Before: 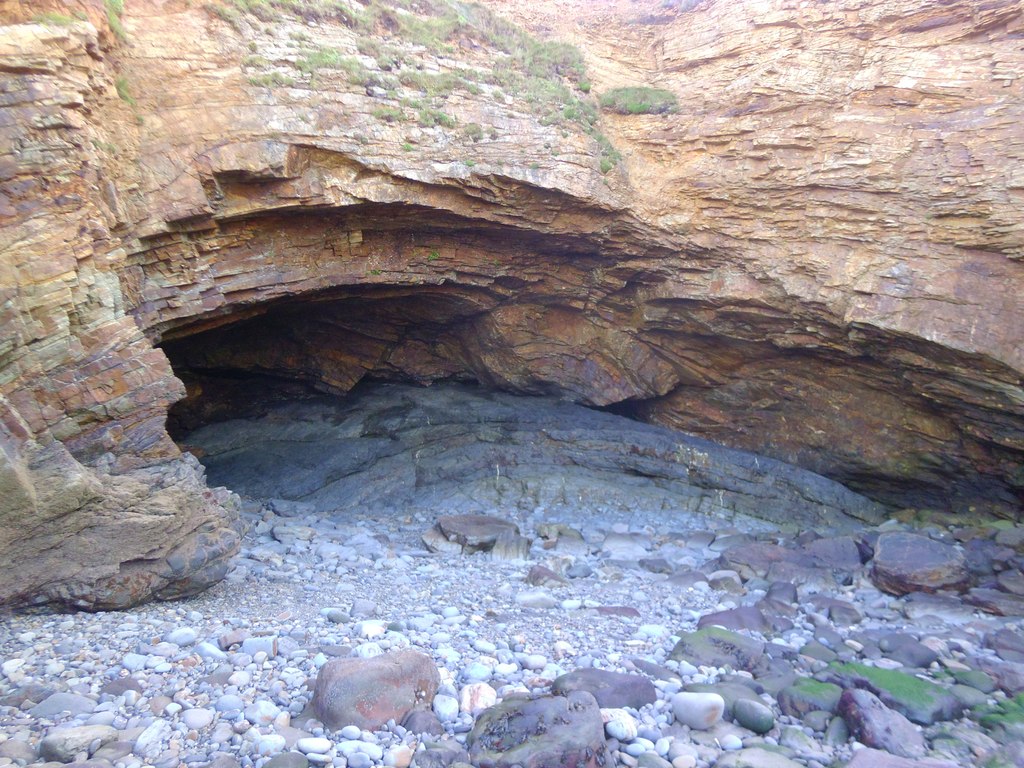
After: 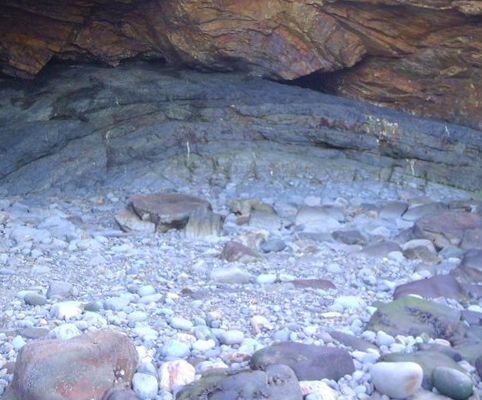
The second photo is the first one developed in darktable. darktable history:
crop: left 29.672%, top 41.786%, right 20.851%, bottom 3.487%
tone equalizer: on, module defaults
rotate and perspective: rotation -2.12°, lens shift (vertical) 0.009, lens shift (horizontal) -0.008, automatic cropping original format, crop left 0.036, crop right 0.964, crop top 0.05, crop bottom 0.959
